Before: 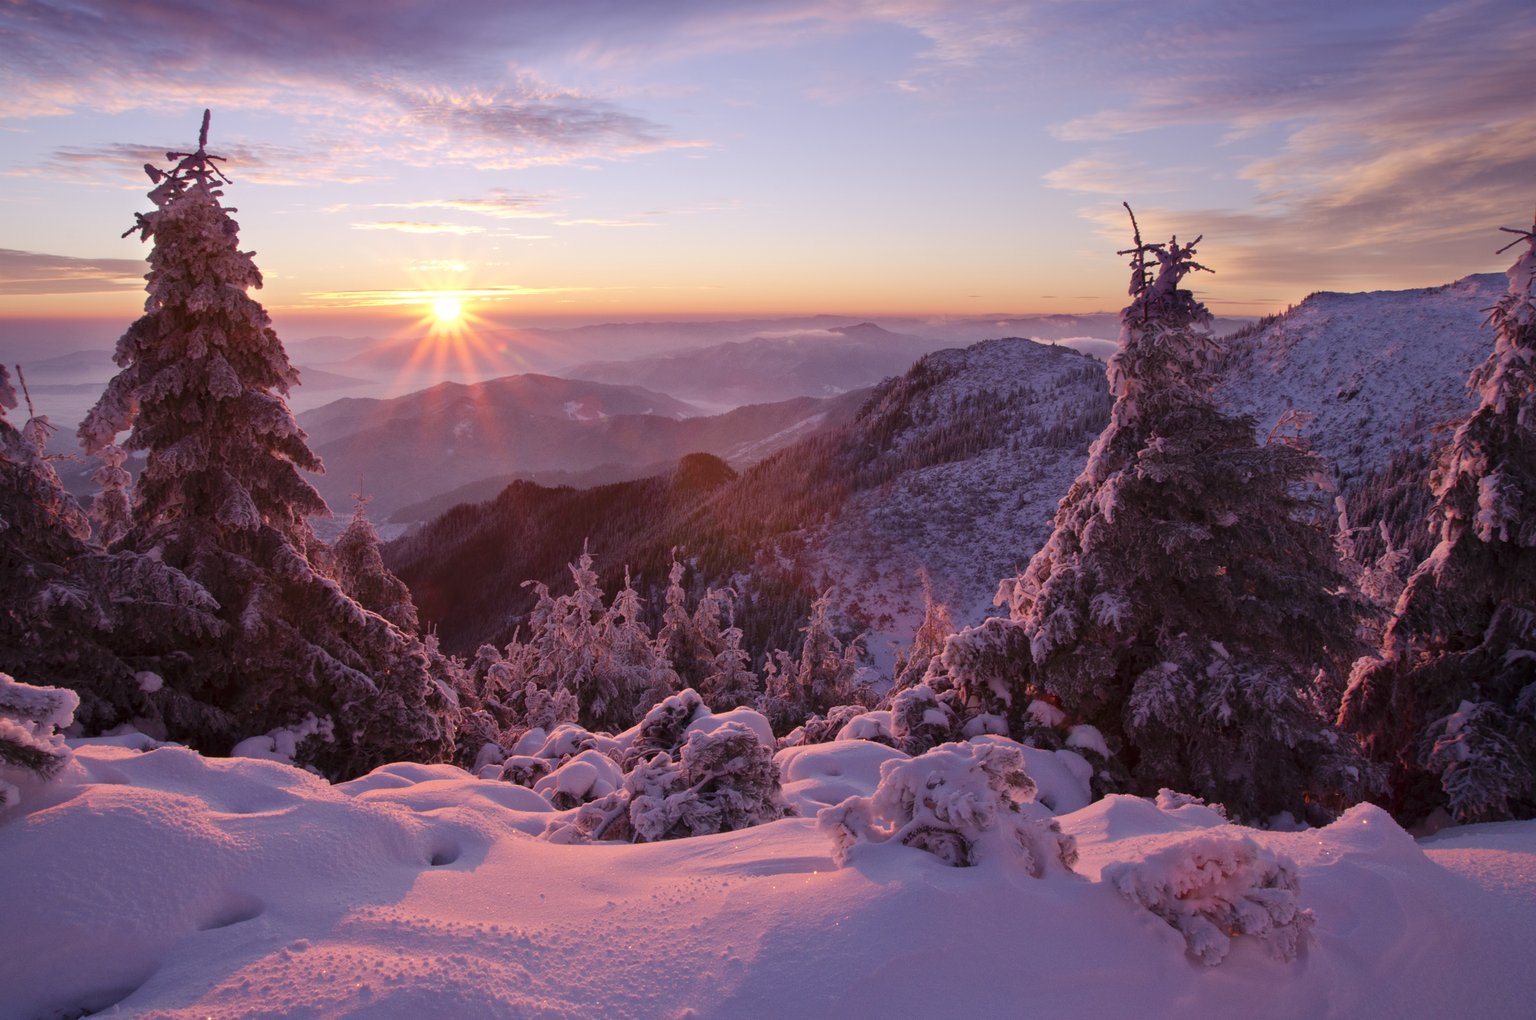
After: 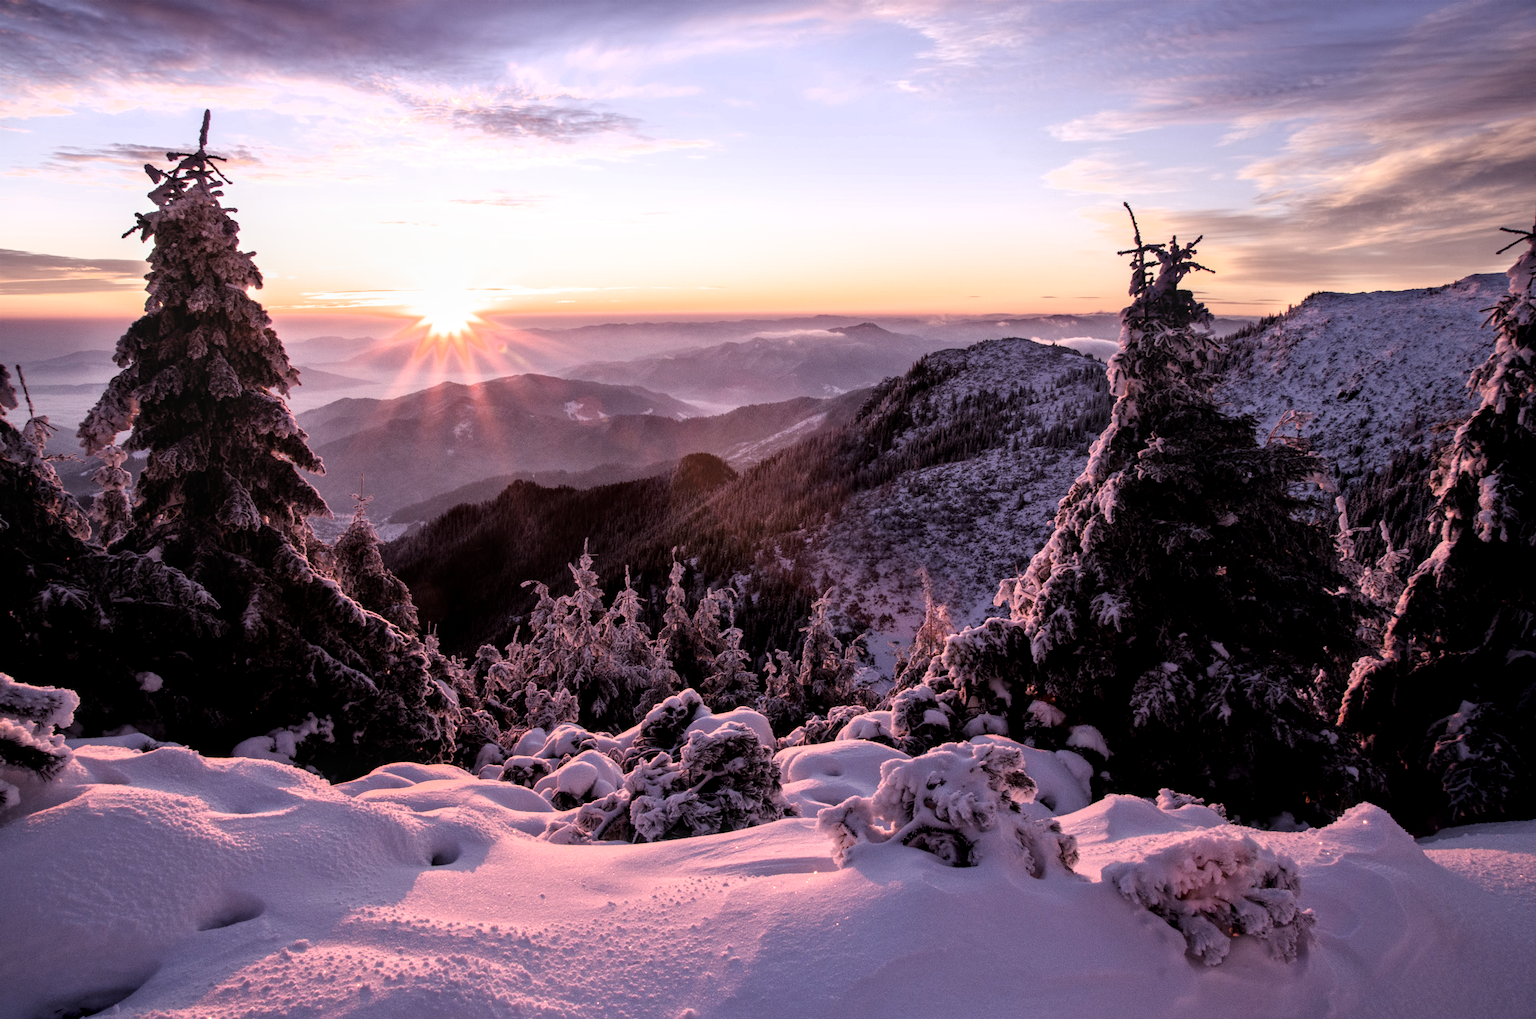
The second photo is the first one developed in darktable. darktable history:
filmic rgb: black relative exposure -8.2 EV, white relative exposure 2.2 EV, threshold 3 EV, hardness 7.11, latitude 85.74%, contrast 1.696, highlights saturation mix -4%, shadows ↔ highlights balance -2.69%, color science v5 (2021), contrast in shadows safe, contrast in highlights safe, enable highlight reconstruction true
local contrast: on, module defaults
